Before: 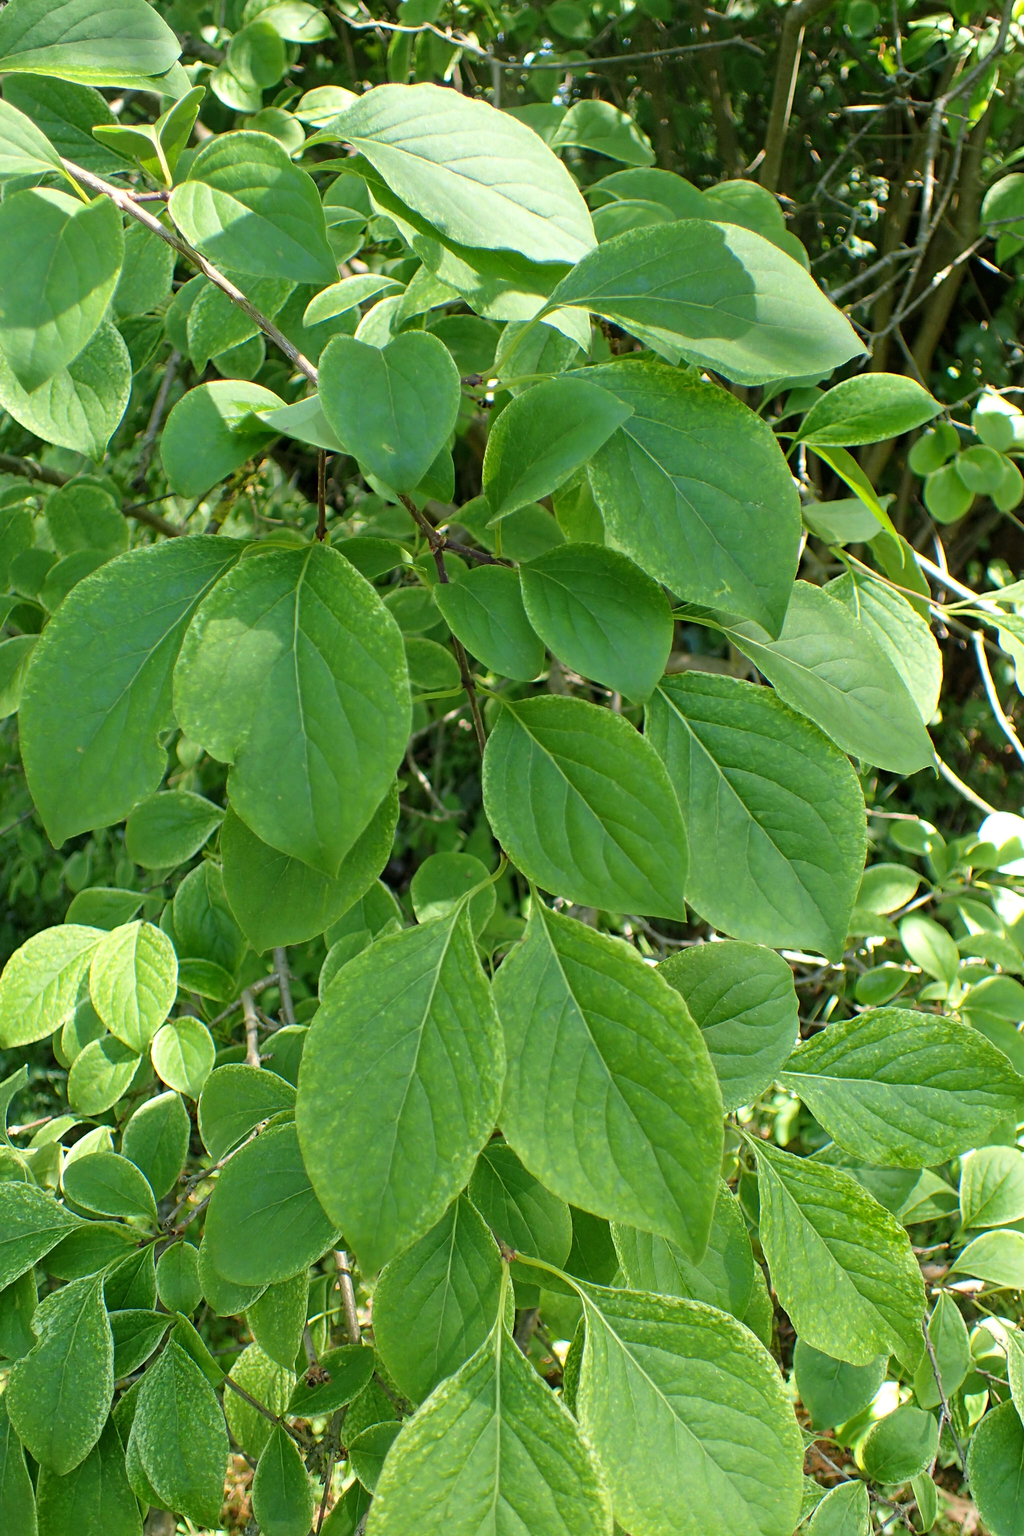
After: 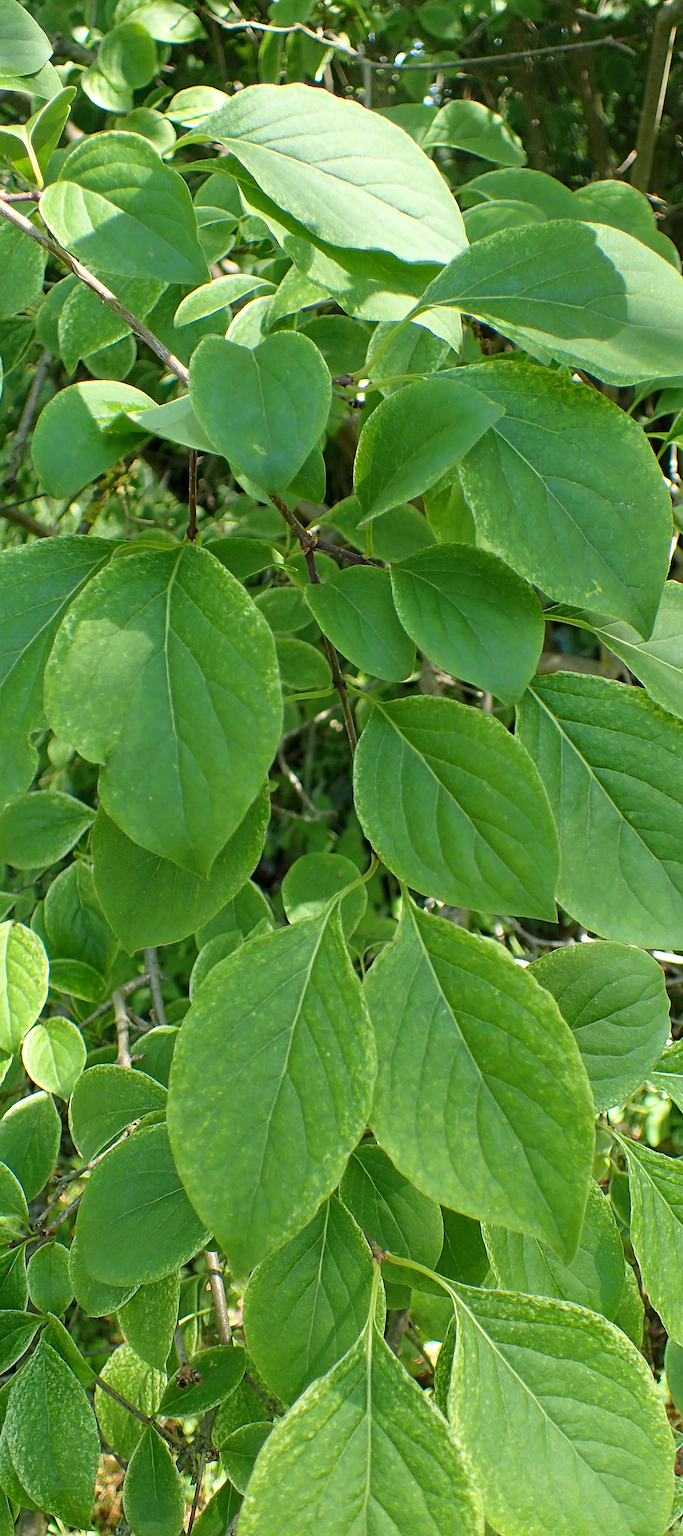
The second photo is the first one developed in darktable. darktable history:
crop and rotate: left 12.661%, right 20.582%
sharpen: on, module defaults
